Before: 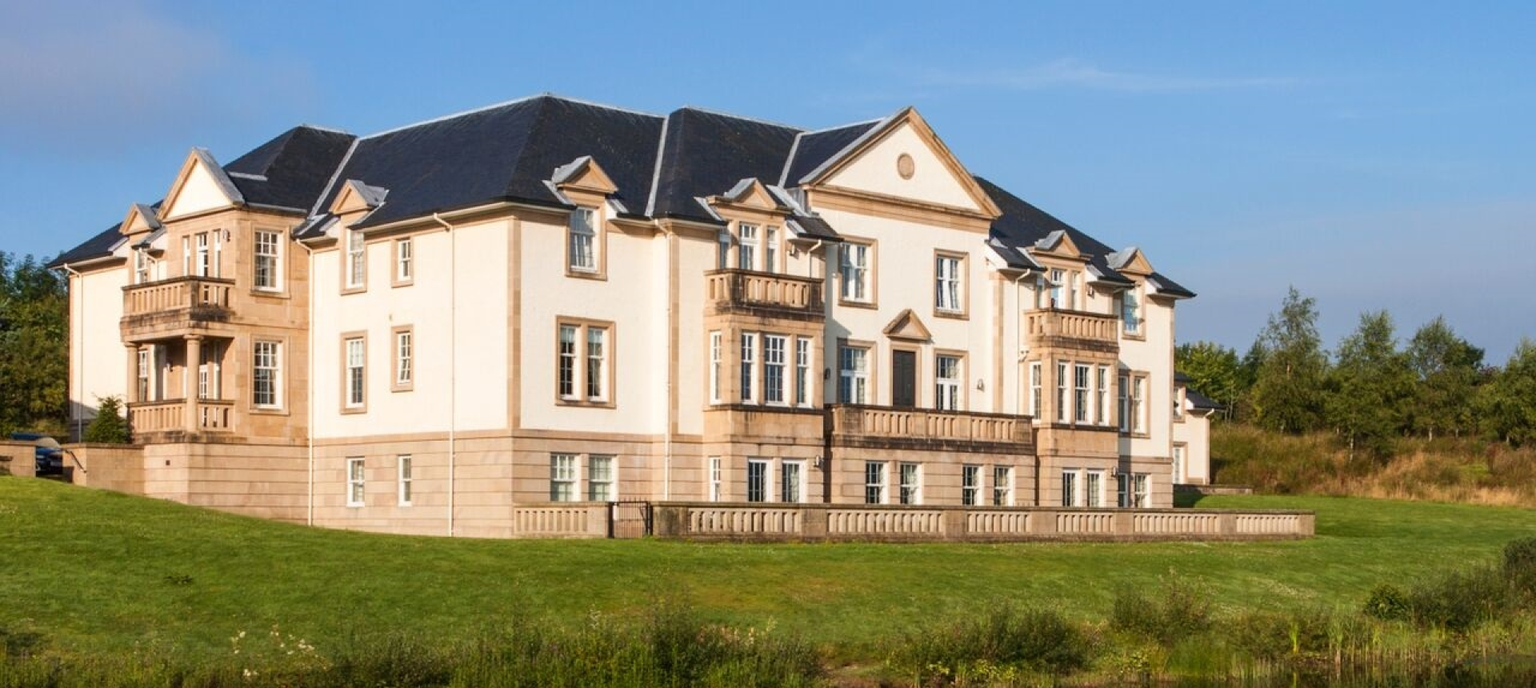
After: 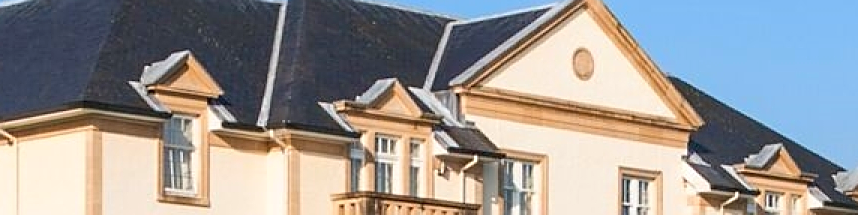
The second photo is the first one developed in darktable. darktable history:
contrast brightness saturation: contrast 0.07, brightness 0.08, saturation 0.18
crop: left 28.64%, top 16.832%, right 26.637%, bottom 58.055%
sharpen: on, module defaults
